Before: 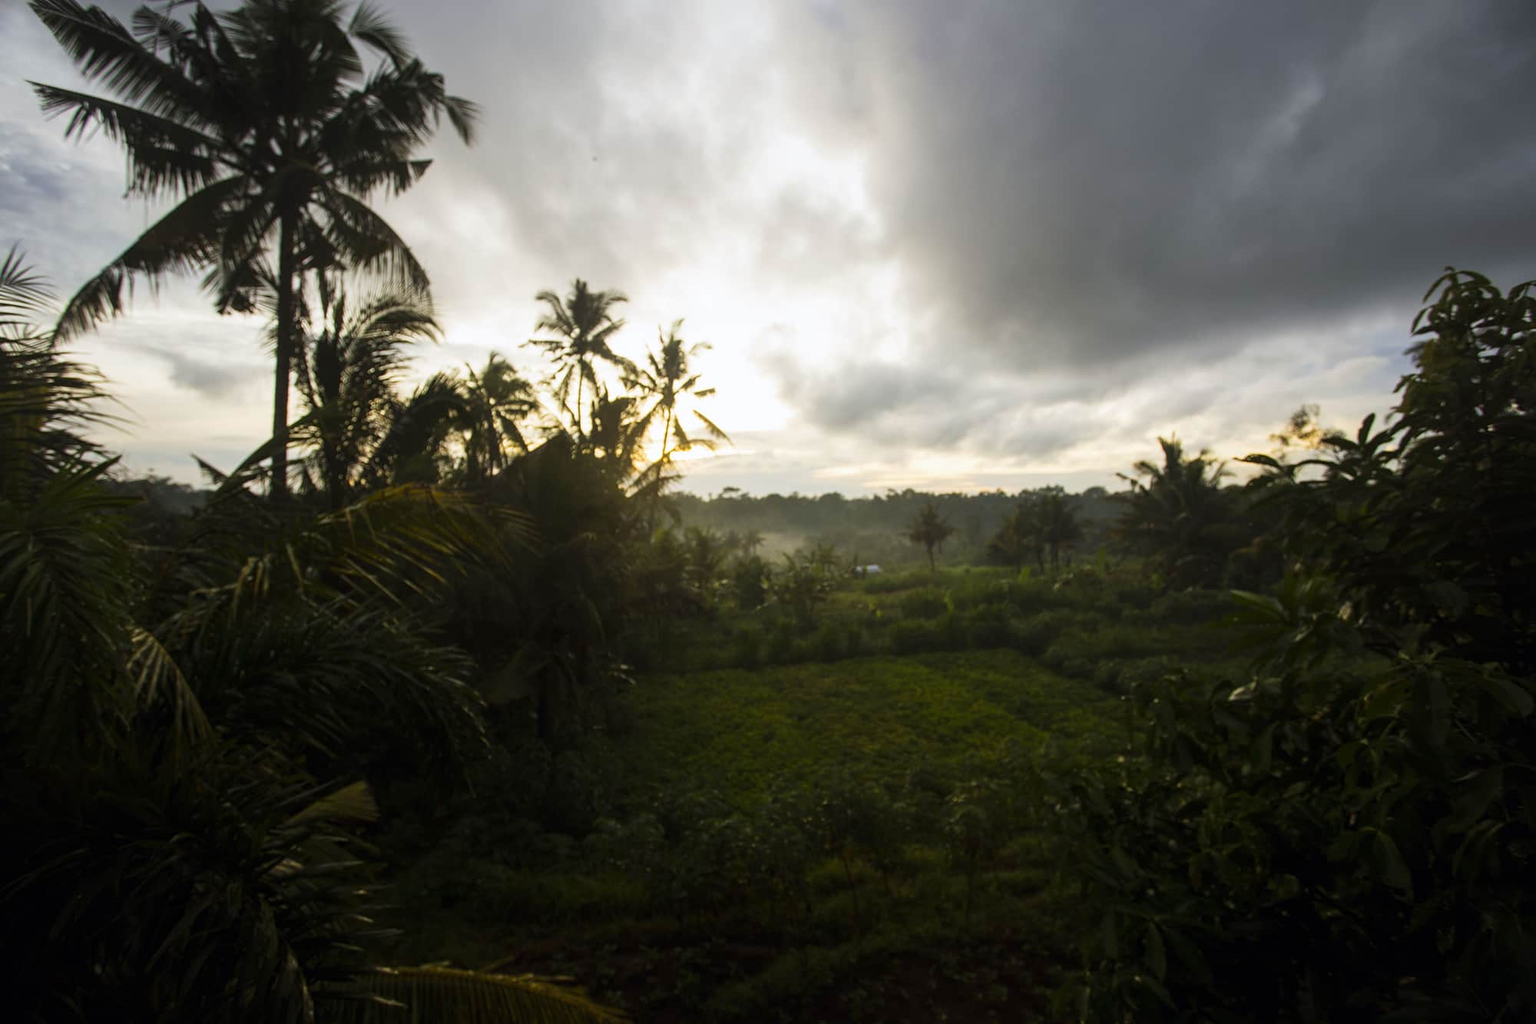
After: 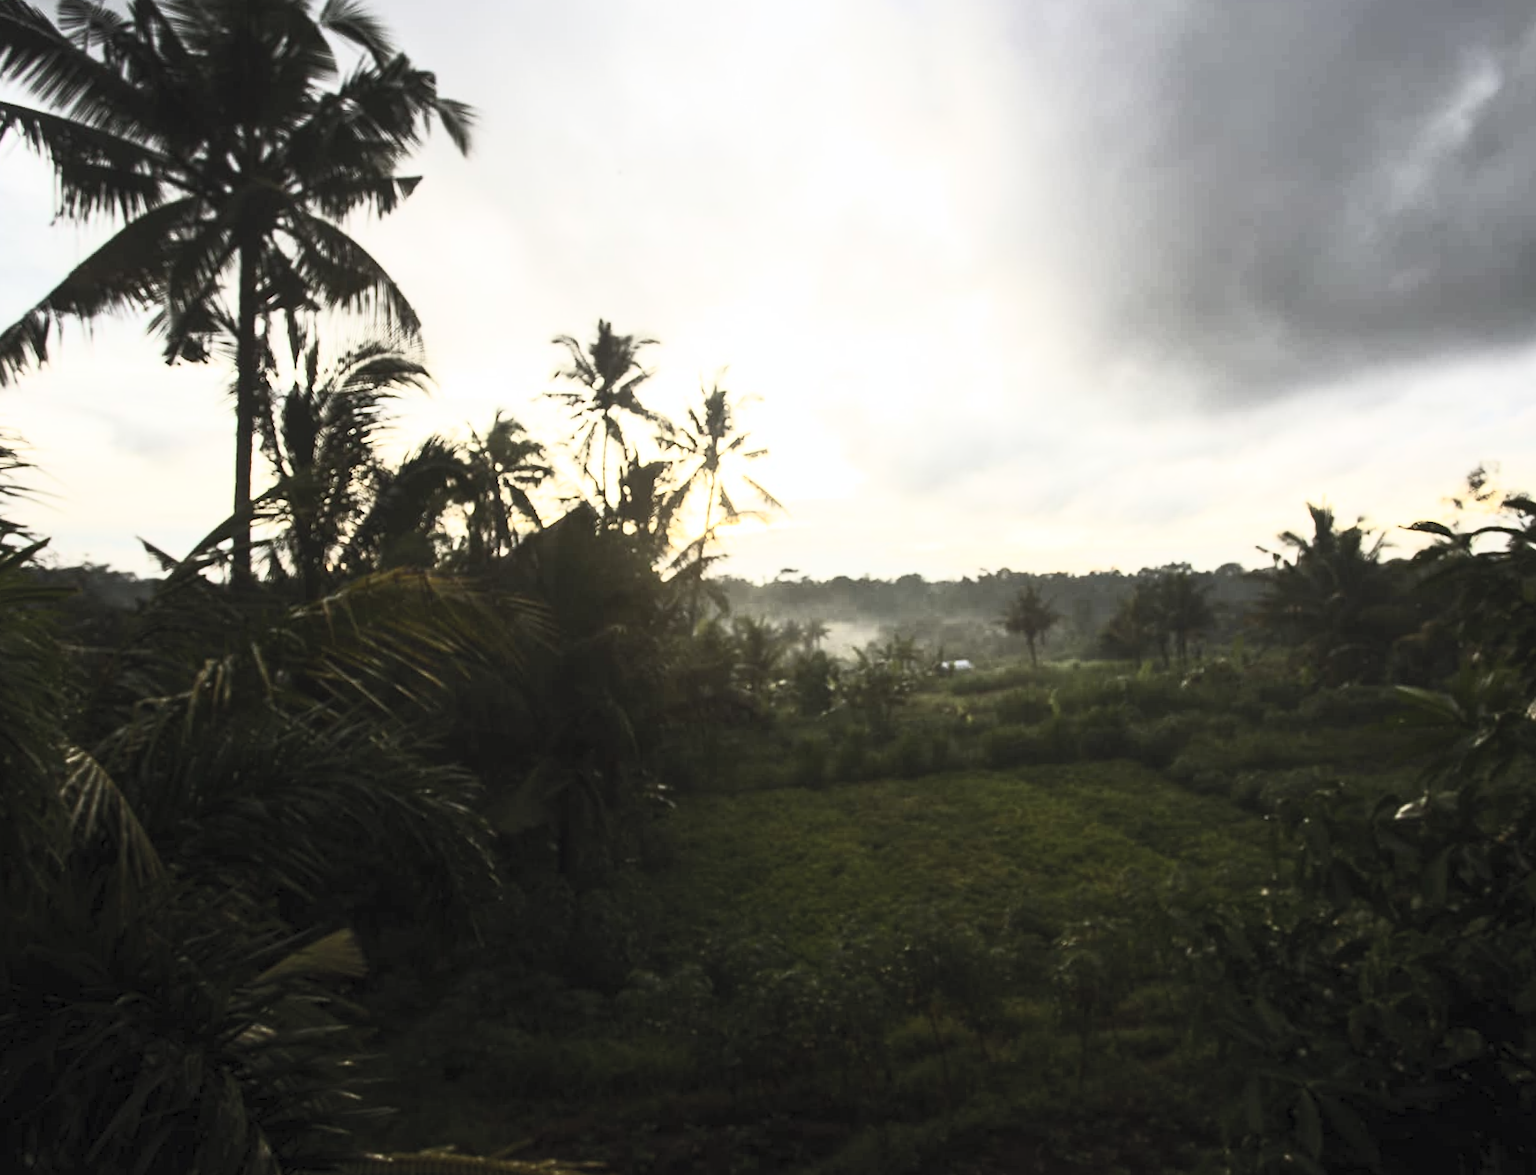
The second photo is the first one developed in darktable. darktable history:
contrast brightness saturation: contrast 0.574, brightness 0.575, saturation -0.333
crop and rotate: angle 0.645°, left 4.412%, top 1.004%, right 11.589%, bottom 2.565%
